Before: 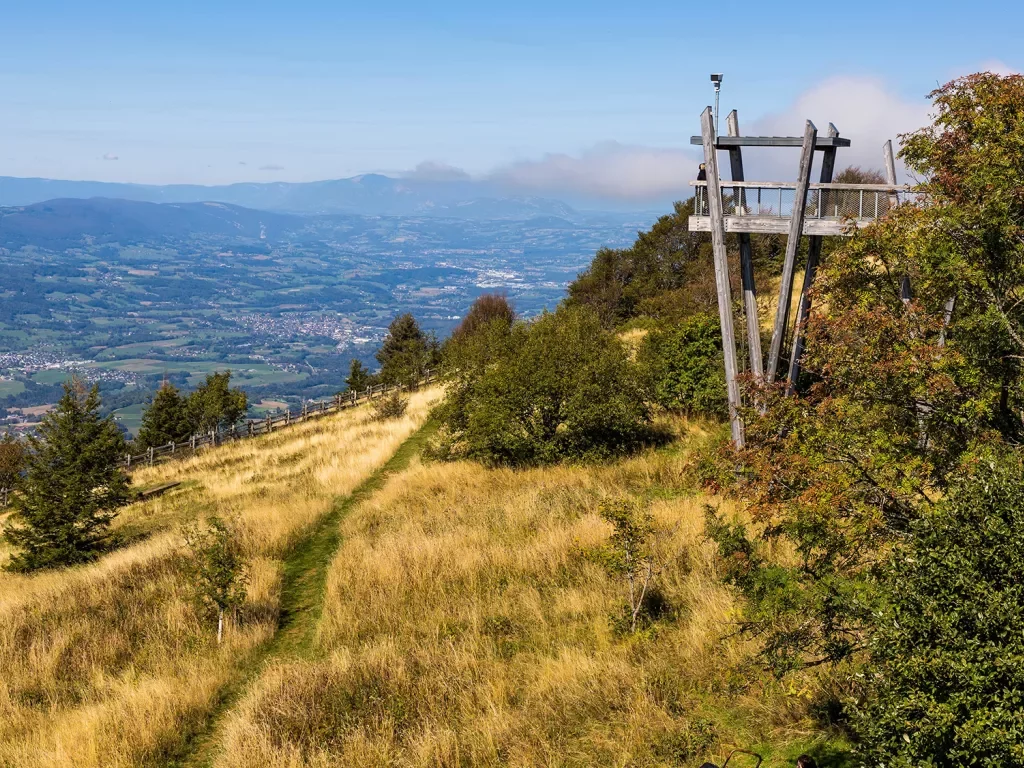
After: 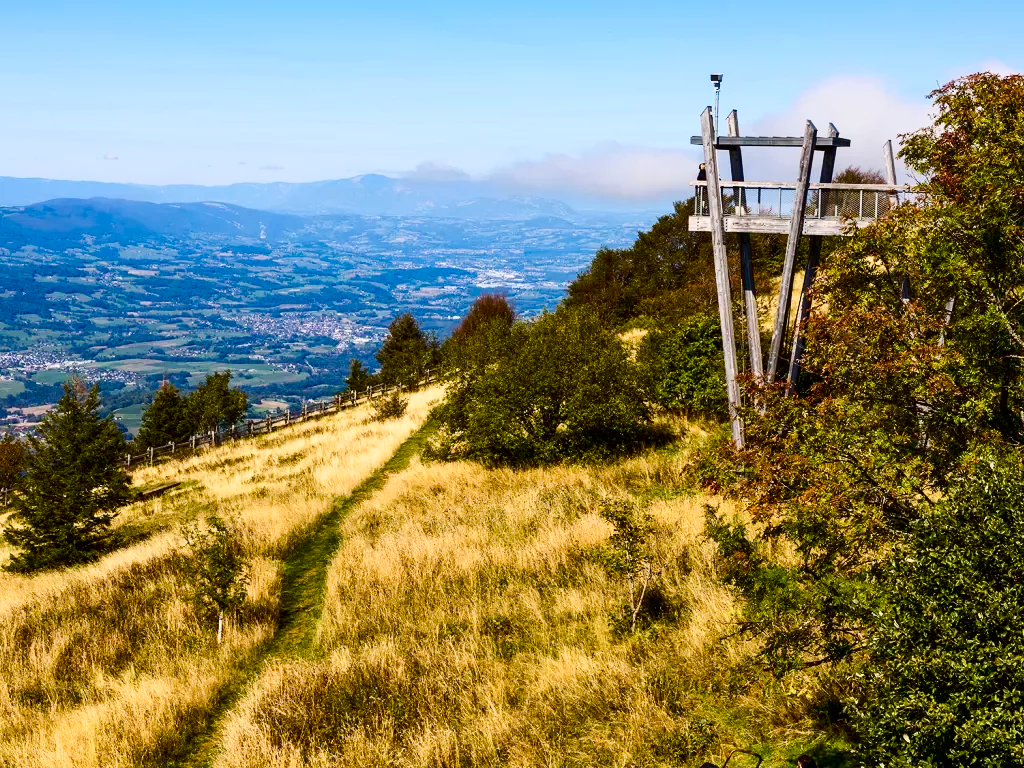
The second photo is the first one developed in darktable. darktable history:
color balance rgb: linear chroma grading › shadows 10.349%, linear chroma grading › highlights 10.709%, linear chroma grading › global chroma 14.726%, linear chroma grading › mid-tones 14.622%, perceptual saturation grading › global saturation 20%, perceptual saturation grading › highlights -49.282%, perceptual saturation grading › shadows 24.091%, global vibrance 20%
contrast brightness saturation: contrast 0.292
